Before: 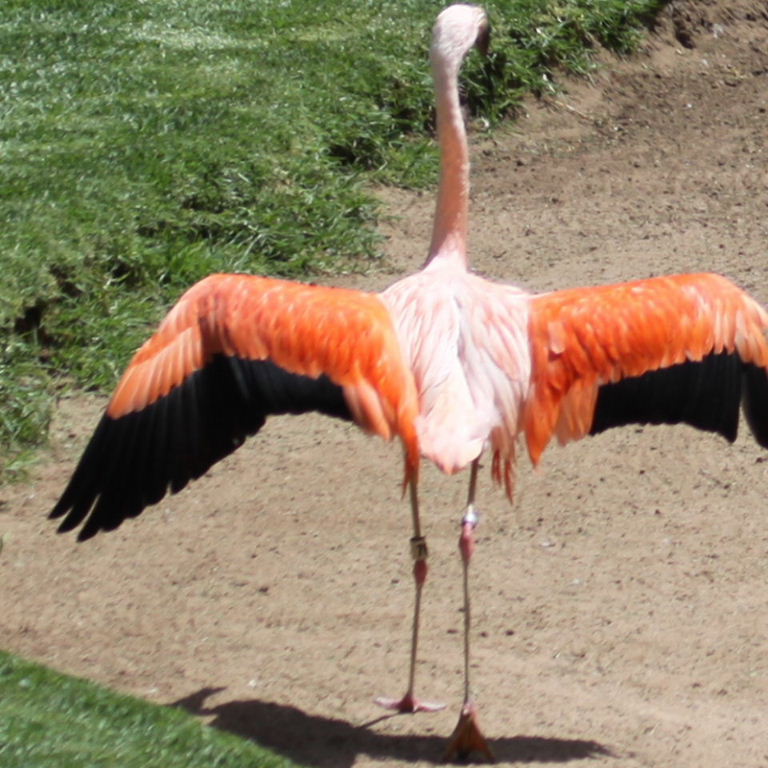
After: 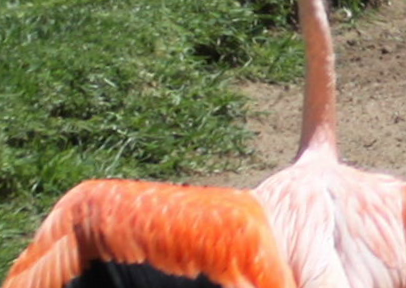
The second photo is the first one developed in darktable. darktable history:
crop: left 15.306%, top 9.065%, right 30.789%, bottom 48.638%
rotate and perspective: rotation -3.52°, crop left 0.036, crop right 0.964, crop top 0.081, crop bottom 0.919
exposure: compensate highlight preservation false
